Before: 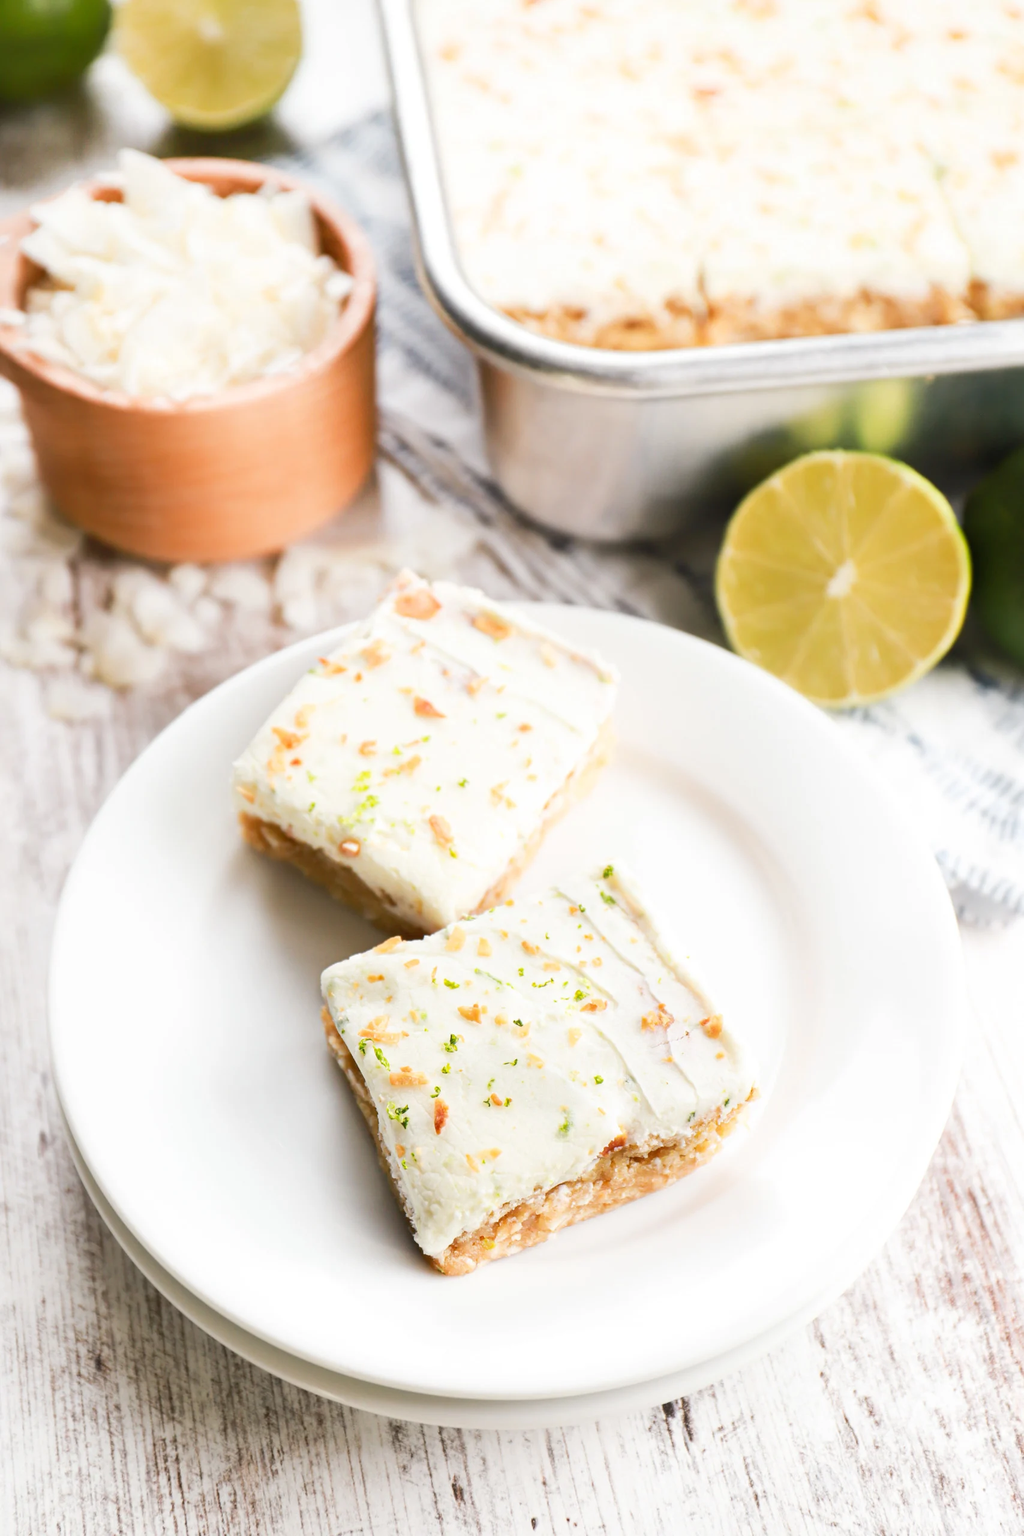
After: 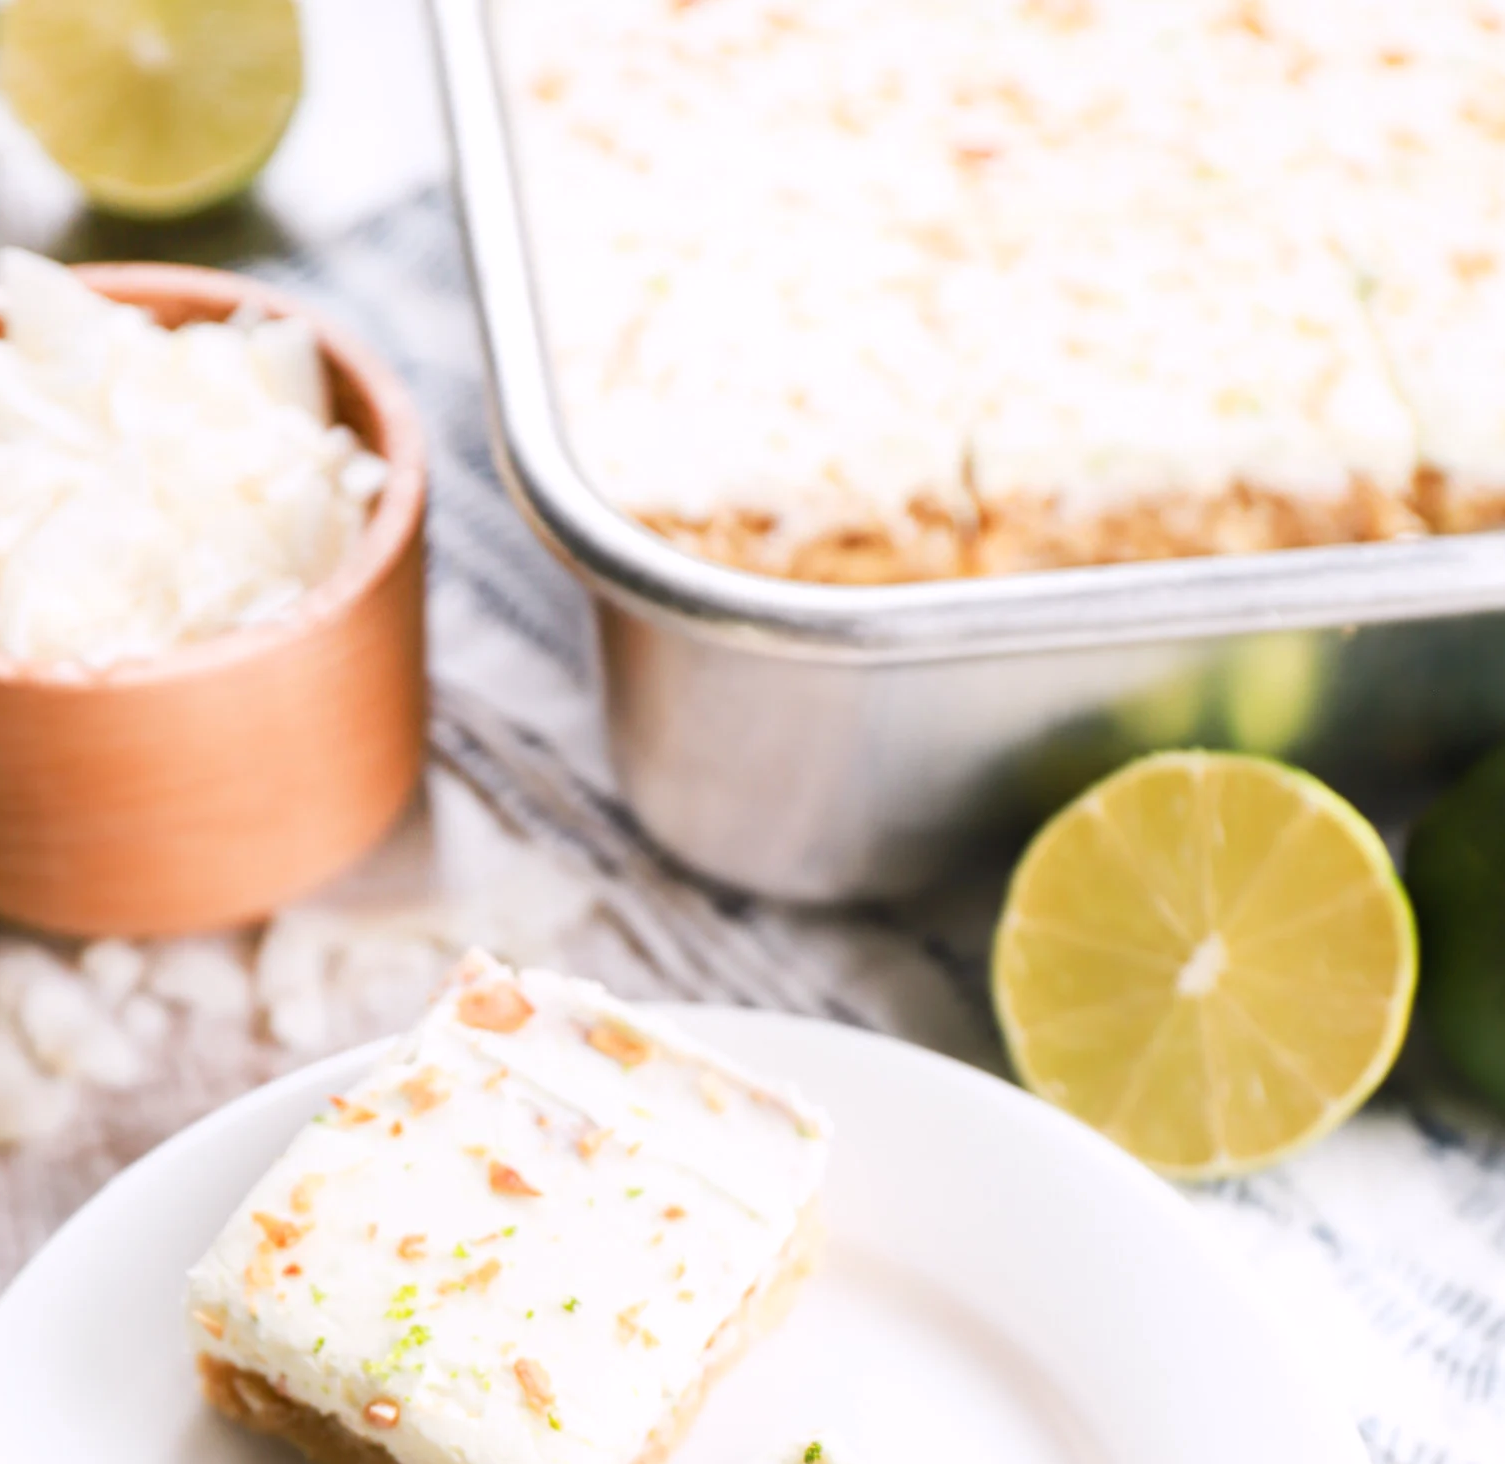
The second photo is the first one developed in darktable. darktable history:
crop and rotate: left 11.812%, bottom 42.776%
color calibration: illuminant custom, x 0.348, y 0.366, temperature 4940.58 K
